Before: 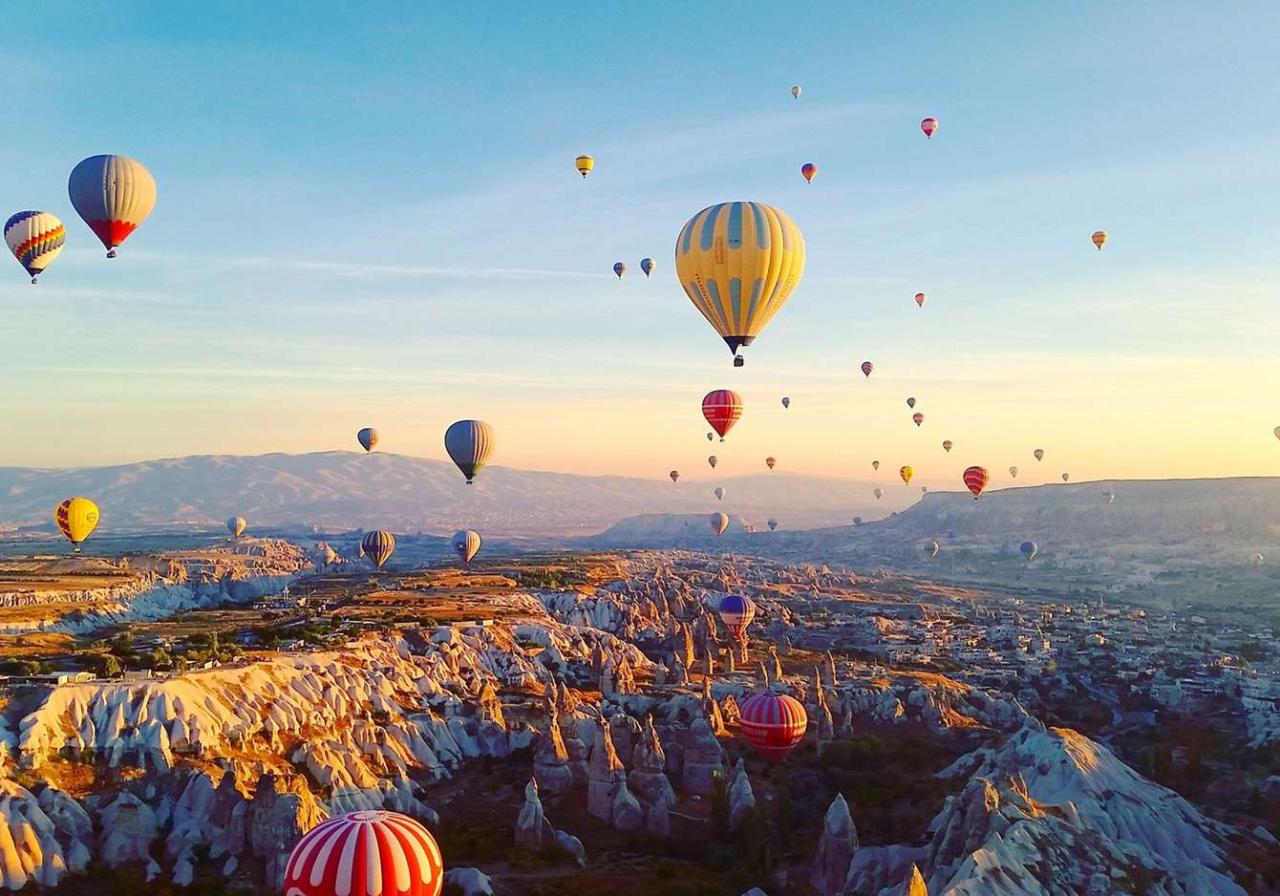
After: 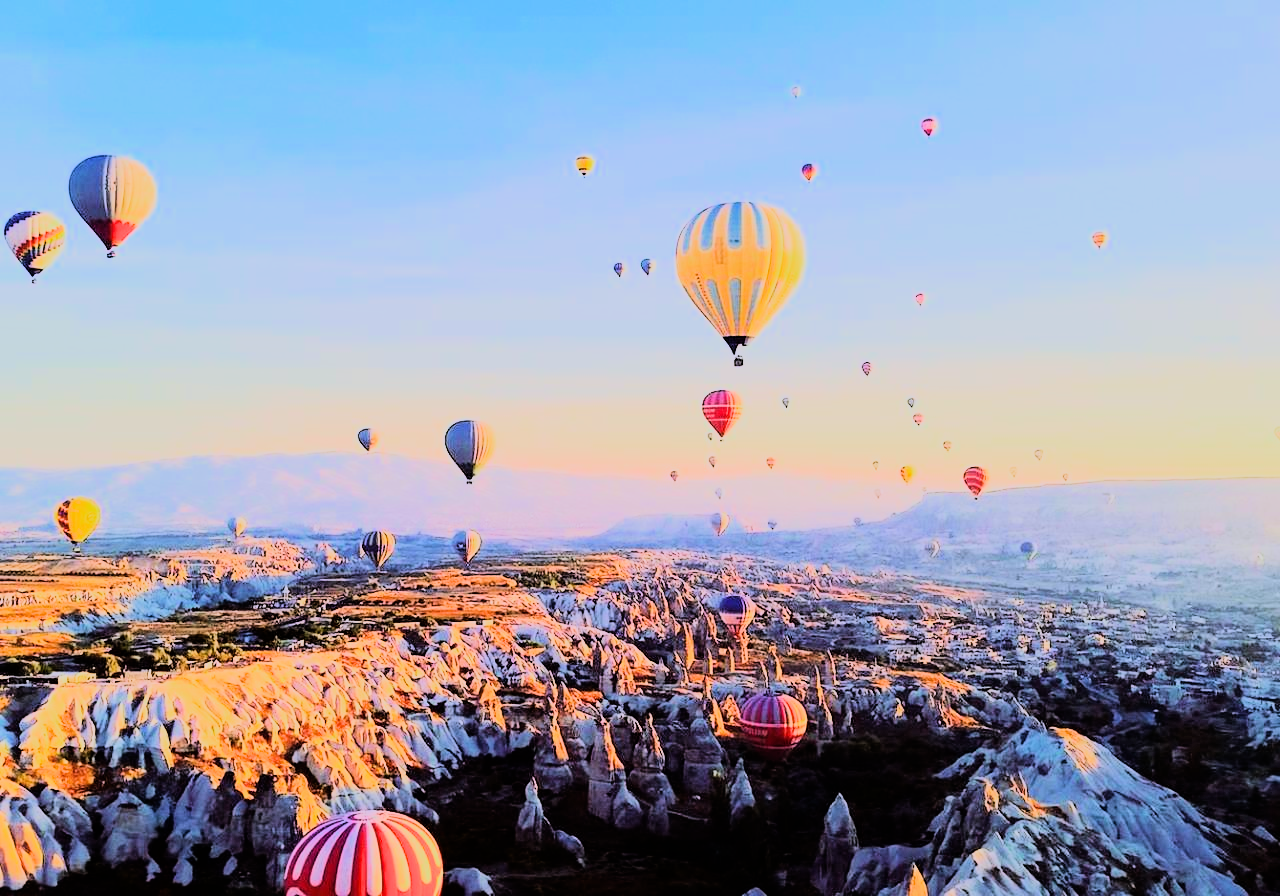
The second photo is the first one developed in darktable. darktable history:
rgb curve: curves: ch0 [(0, 0) (0.21, 0.15) (0.24, 0.21) (0.5, 0.75) (0.75, 0.96) (0.89, 0.99) (1, 1)]; ch1 [(0, 0.02) (0.21, 0.13) (0.25, 0.2) (0.5, 0.67) (0.75, 0.9) (0.89, 0.97) (1, 1)]; ch2 [(0, 0.02) (0.21, 0.13) (0.25, 0.2) (0.5, 0.67) (0.75, 0.9) (0.89, 0.97) (1, 1)], compensate middle gray true
filmic rgb: black relative exposure -7.65 EV, white relative exposure 4.56 EV, hardness 3.61, color science v6 (2022)
exposure: black level correction 0, exposure 0.3 EV, compensate highlight preservation false
white balance: red 1.004, blue 1.096
